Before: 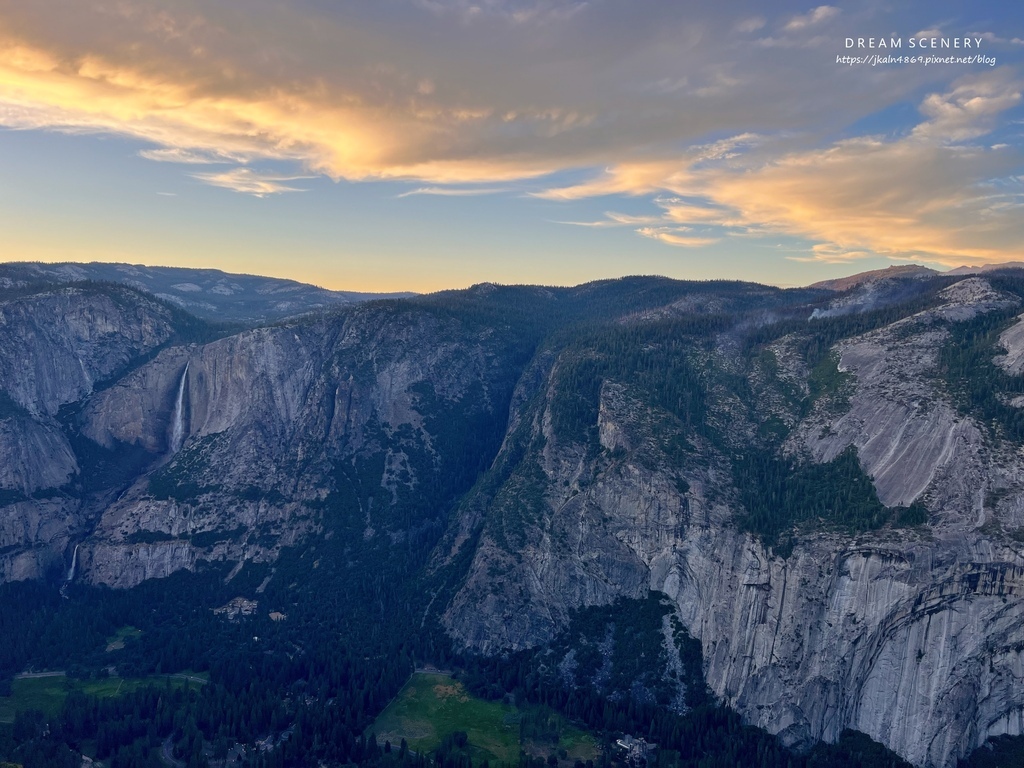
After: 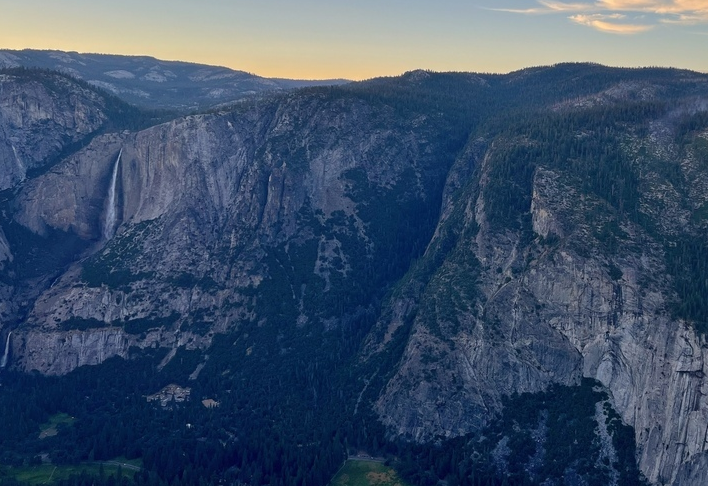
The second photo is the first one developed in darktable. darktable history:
crop: left 6.566%, top 27.763%, right 24.261%, bottom 8.826%
